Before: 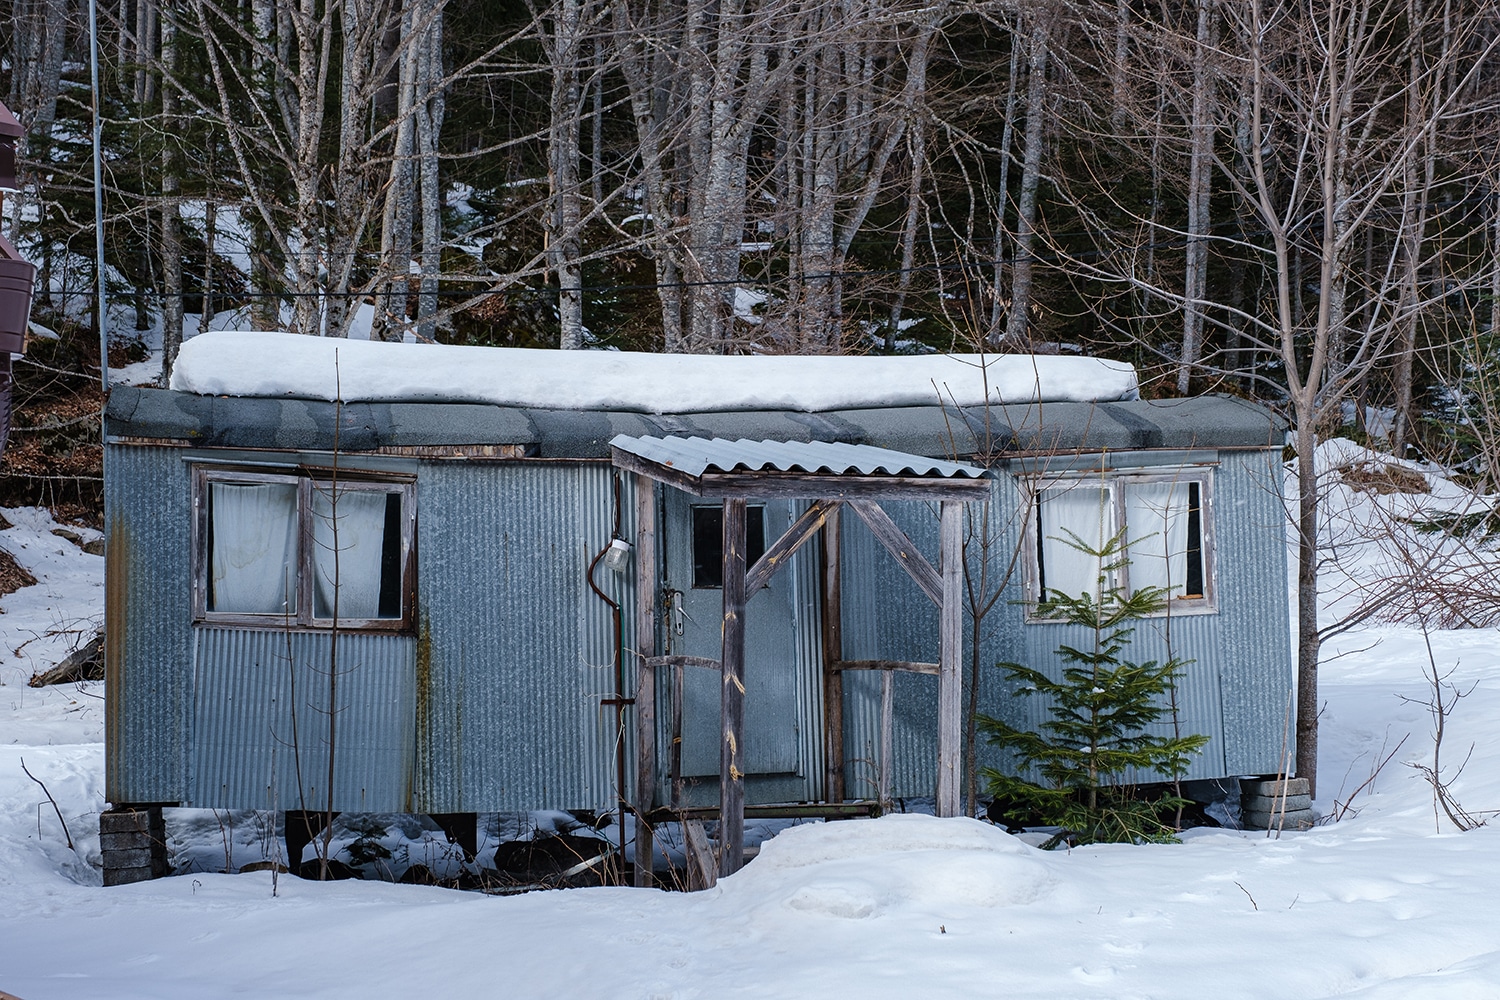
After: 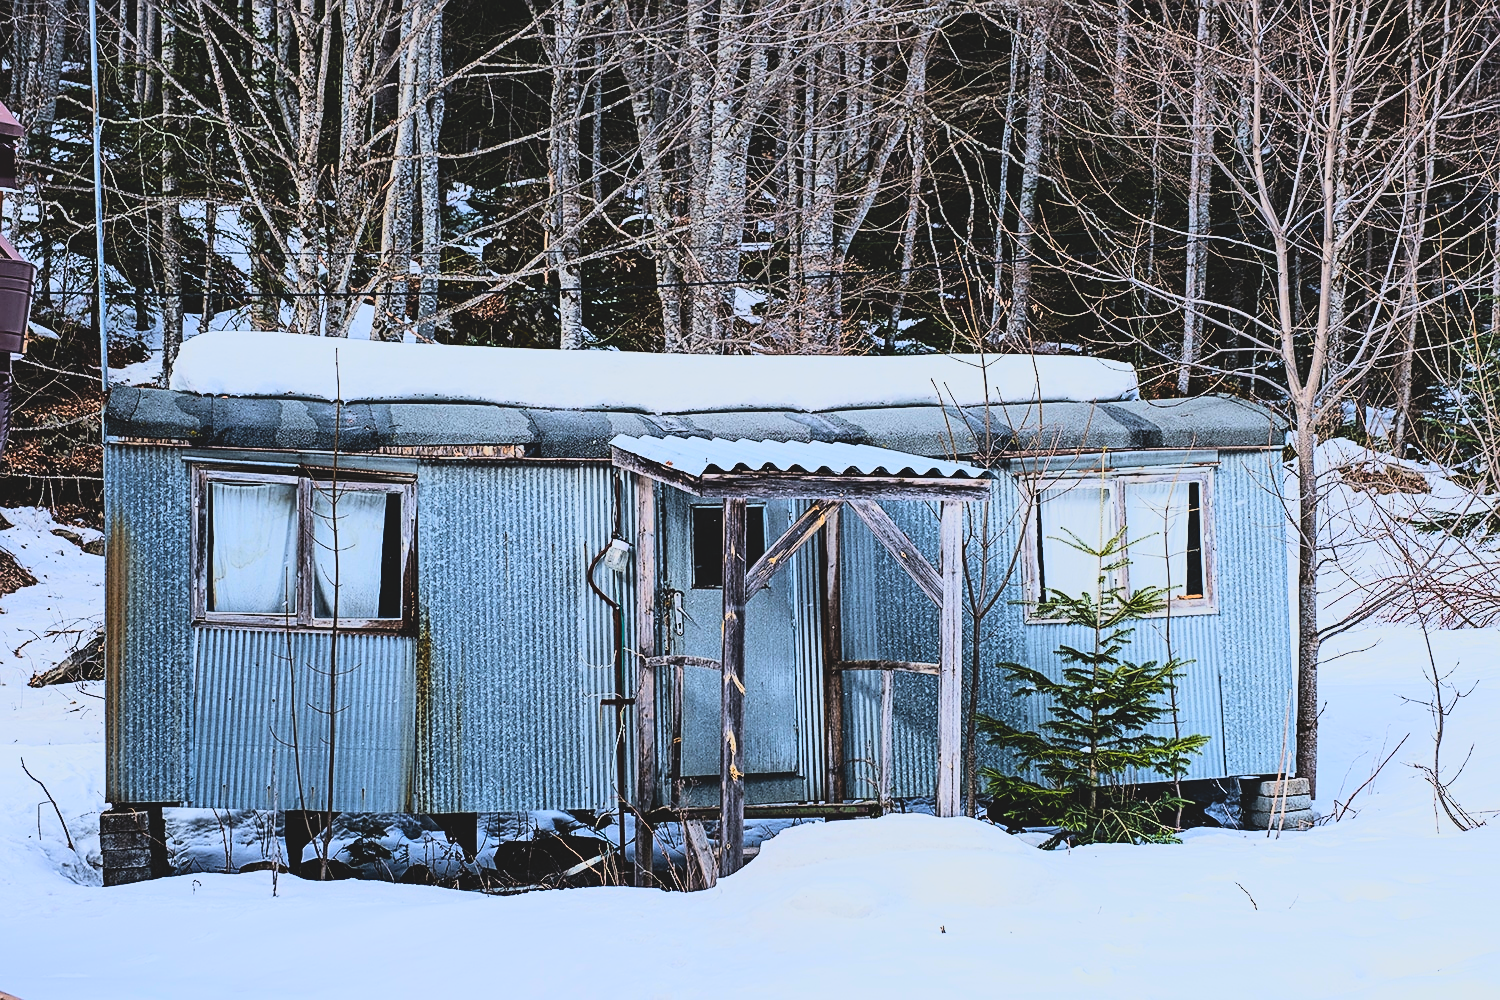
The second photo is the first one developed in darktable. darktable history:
rgb curve: curves: ch0 [(0, 0) (0.21, 0.15) (0.24, 0.21) (0.5, 0.75) (0.75, 0.96) (0.89, 0.99) (1, 1)]; ch1 [(0, 0.02) (0.21, 0.13) (0.25, 0.2) (0.5, 0.67) (0.75, 0.9) (0.89, 0.97) (1, 1)]; ch2 [(0, 0.02) (0.21, 0.13) (0.25, 0.2) (0.5, 0.67) (0.75, 0.9) (0.89, 0.97) (1, 1)], compensate middle gray true
contrast brightness saturation: contrast -0.19, saturation 0.19
sharpen: on, module defaults
